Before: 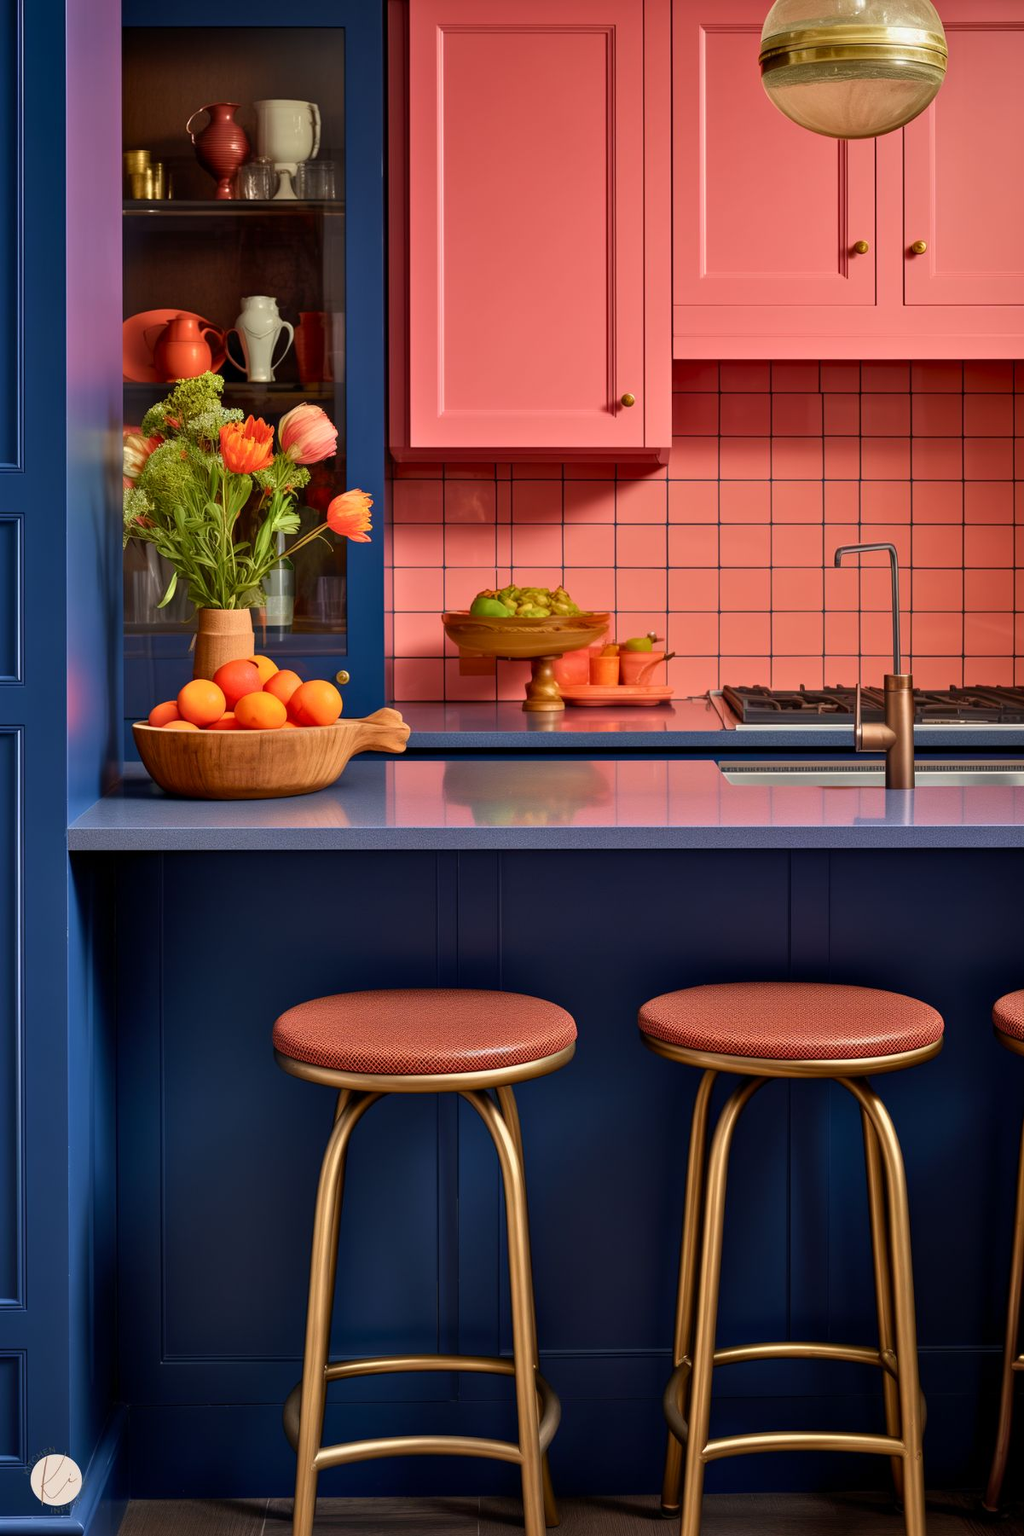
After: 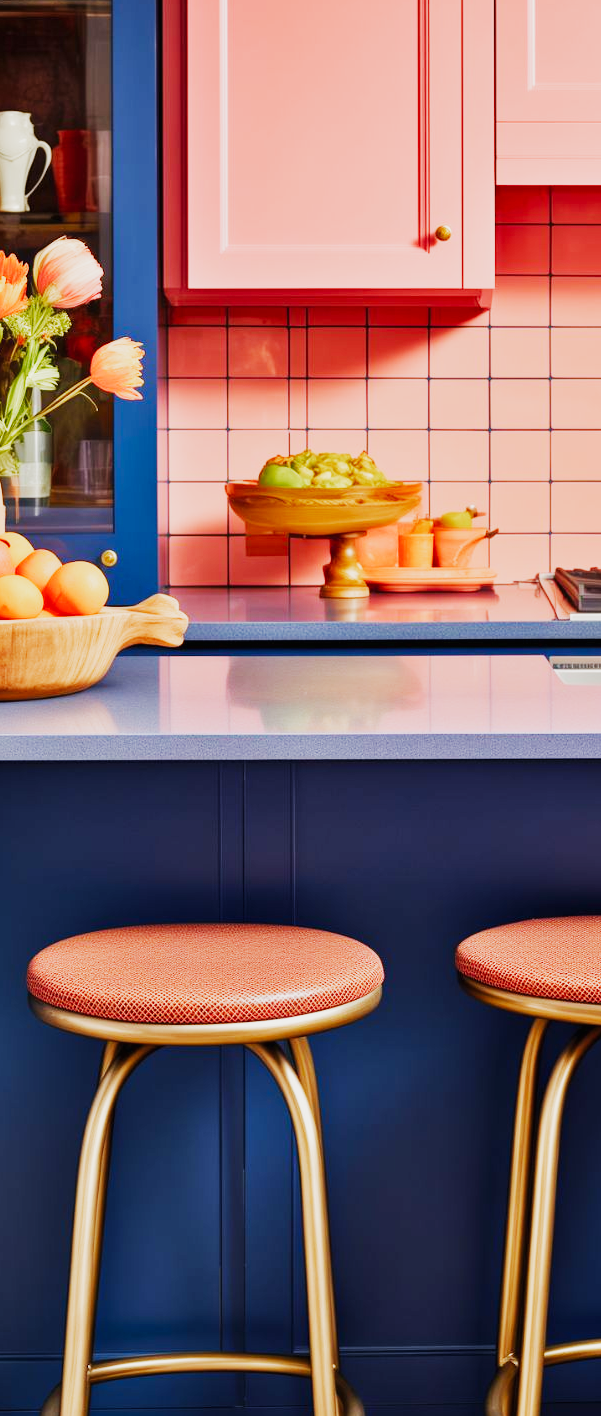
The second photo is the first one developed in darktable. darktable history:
crop and rotate: angle 0.019°, left 24.384%, top 13.087%, right 25.47%, bottom 8.198%
exposure: black level correction 0, exposure 1.455 EV, compensate highlight preservation false
filmic rgb: black relative exposure -16 EV, white relative exposure 5.27 EV, hardness 5.94, contrast 1.236, preserve chrominance no, color science v5 (2021), contrast in shadows safe, contrast in highlights safe
